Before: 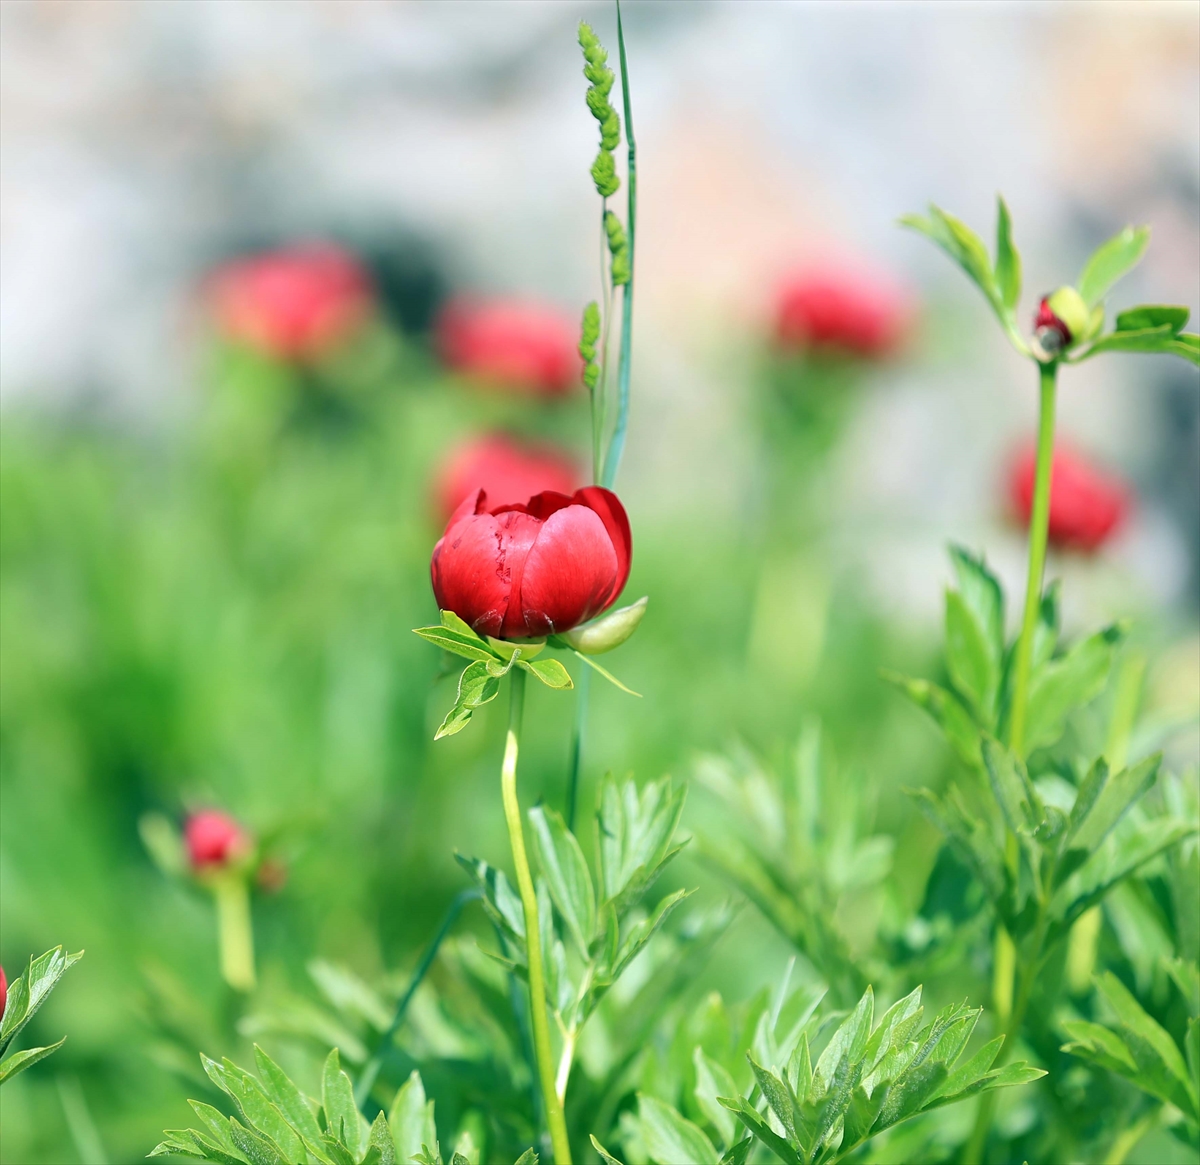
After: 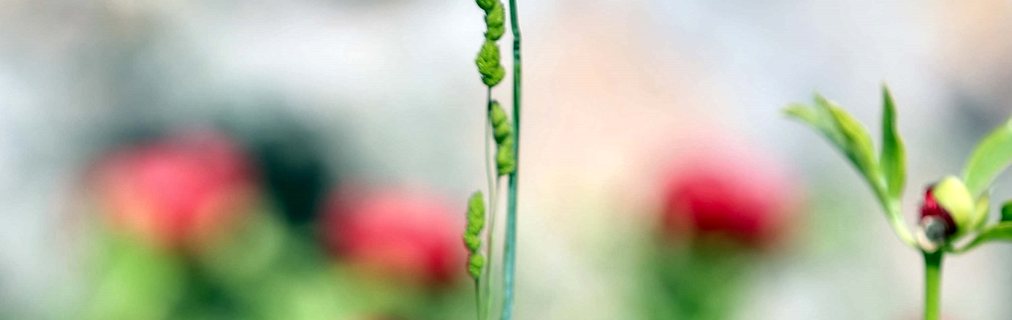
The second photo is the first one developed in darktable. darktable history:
local contrast: highlights 60%, shadows 64%, detail 160%
crop and rotate: left 9.666%, top 9.503%, right 5.945%, bottom 62.949%
contrast brightness saturation: contrast -0.017, brightness -0.015, saturation 0.028
